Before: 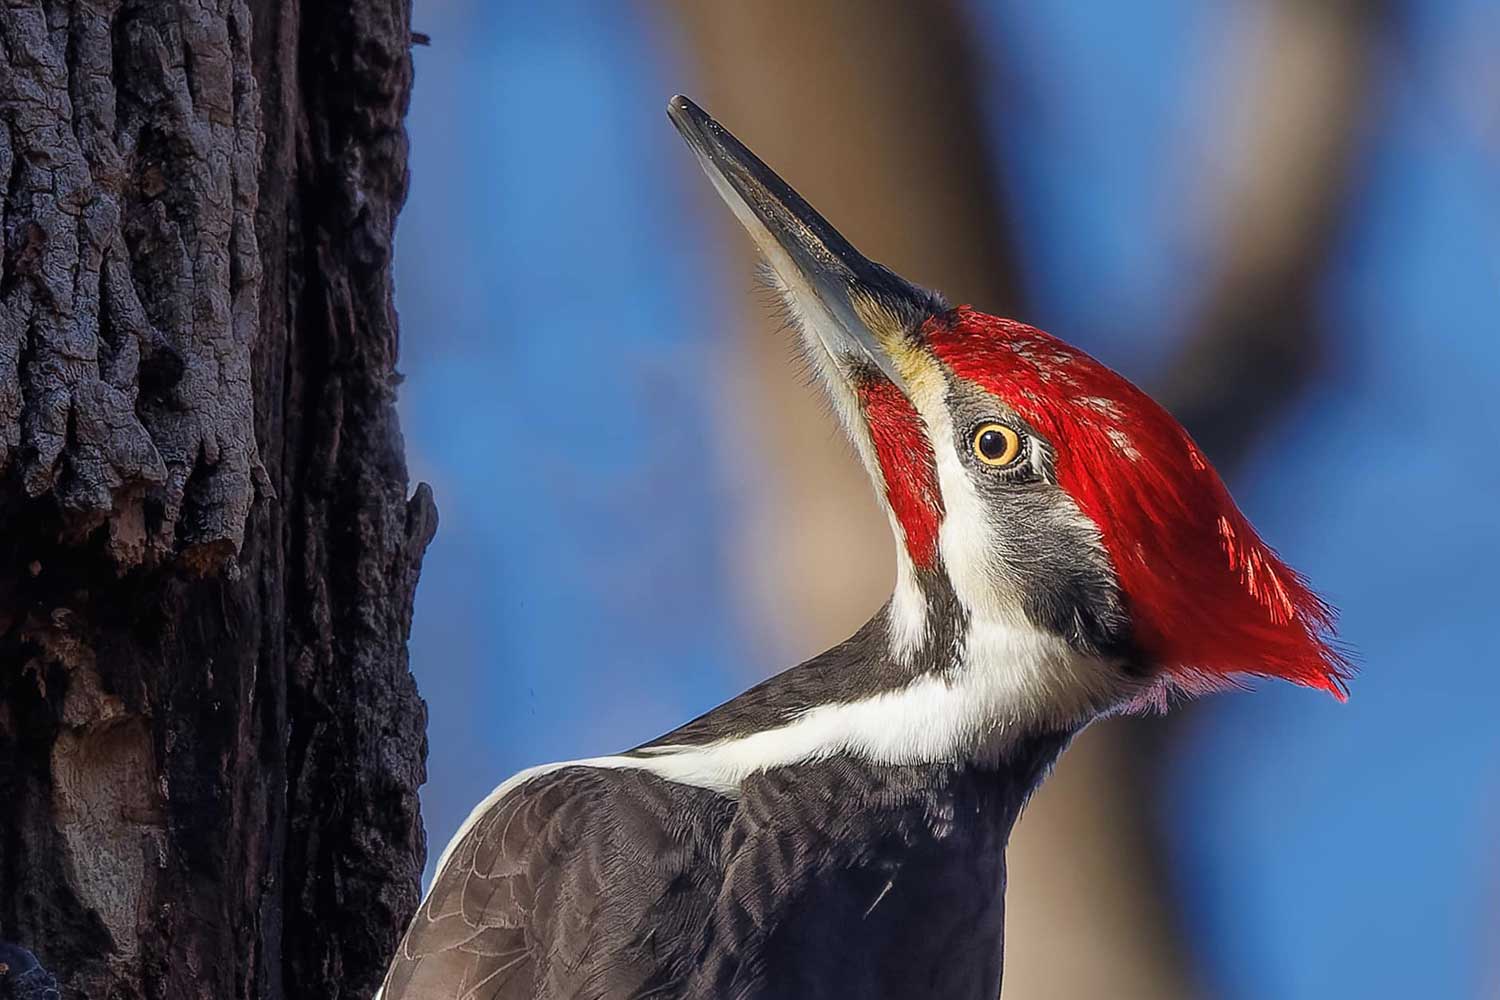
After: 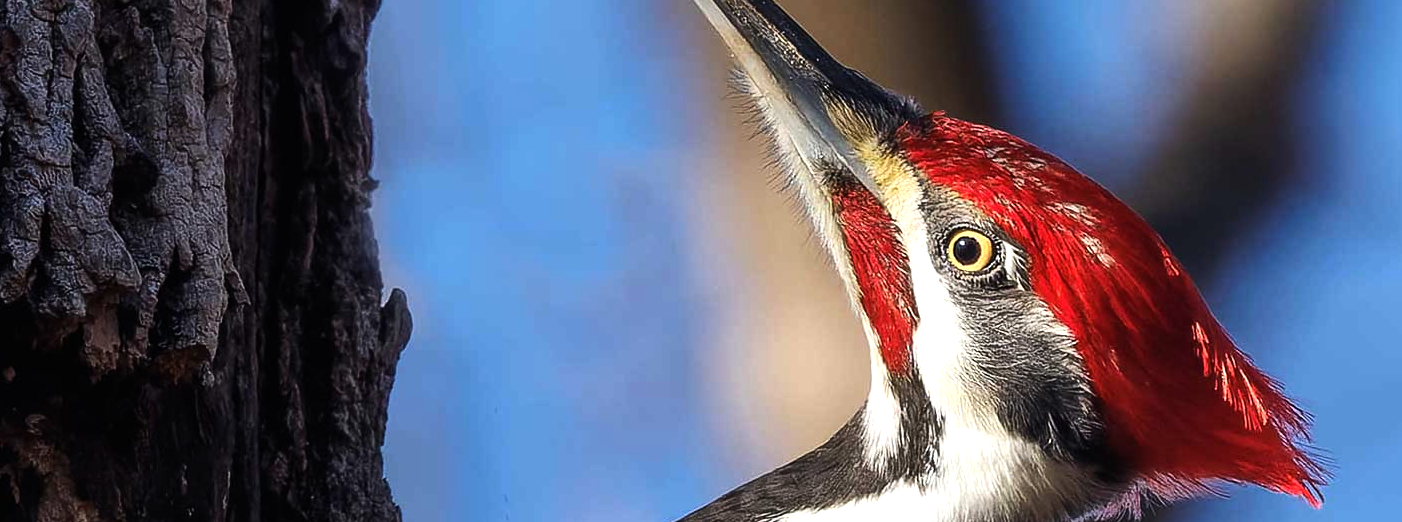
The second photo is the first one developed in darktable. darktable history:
exposure: black level correction 0, compensate exposure bias true, compensate highlight preservation false
tone equalizer: -8 EV -0.763 EV, -7 EV -0.705 EV, -6 EV -0.589 EV, -5 EV -0.424 EV, -3 EV 0.395 EV, -2 EV 0.6 EV, -1 EV 0.675 EV, +0 EV 0.756 EV, edges refinement/feathering 500, mask exposure compensation -1.57 EV, preserve details no
crop: left 1.749%, top 19.456%, right 4.775%, bottom 28.269%
